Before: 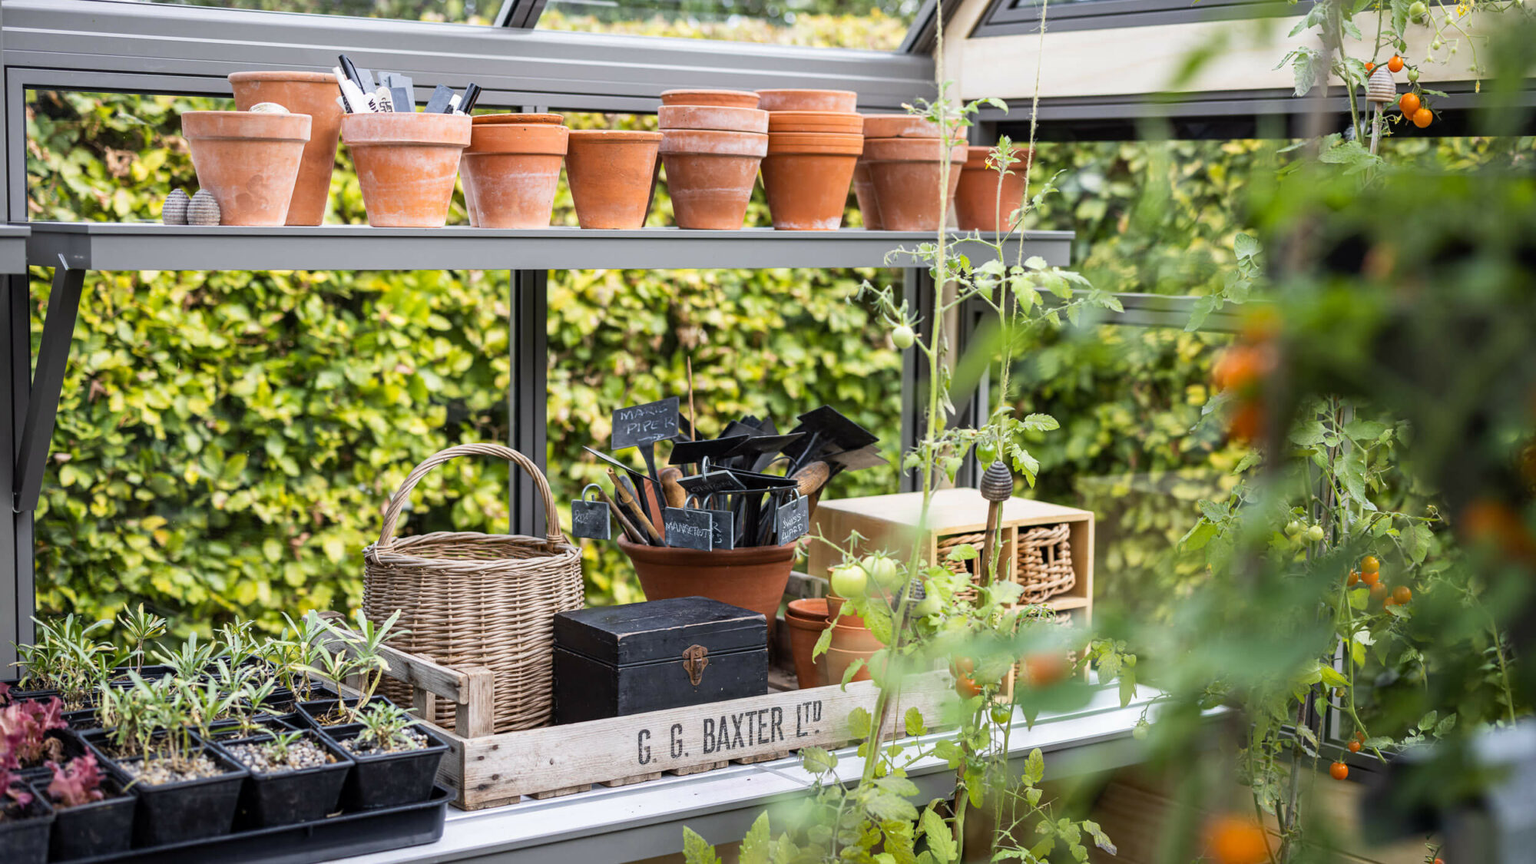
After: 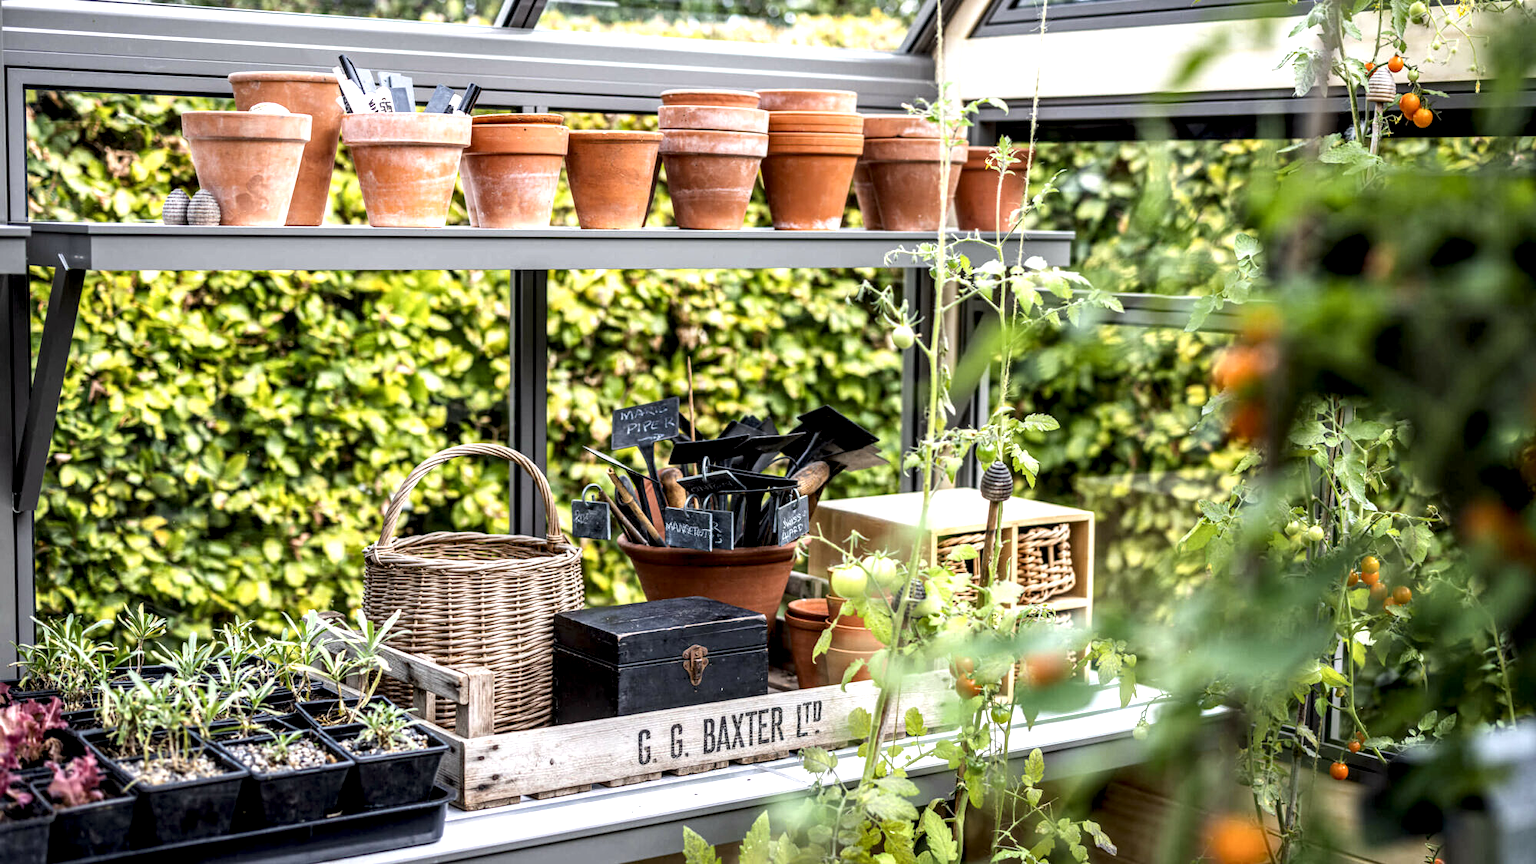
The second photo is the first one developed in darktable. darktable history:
local contrast: highlights 64%, shadows 54%, detail 169%, midtone range 0.521
exposure: black level correction 0.001, exposure 0.194 EV, compensate exposure bias true, compensate highlight preservation false
